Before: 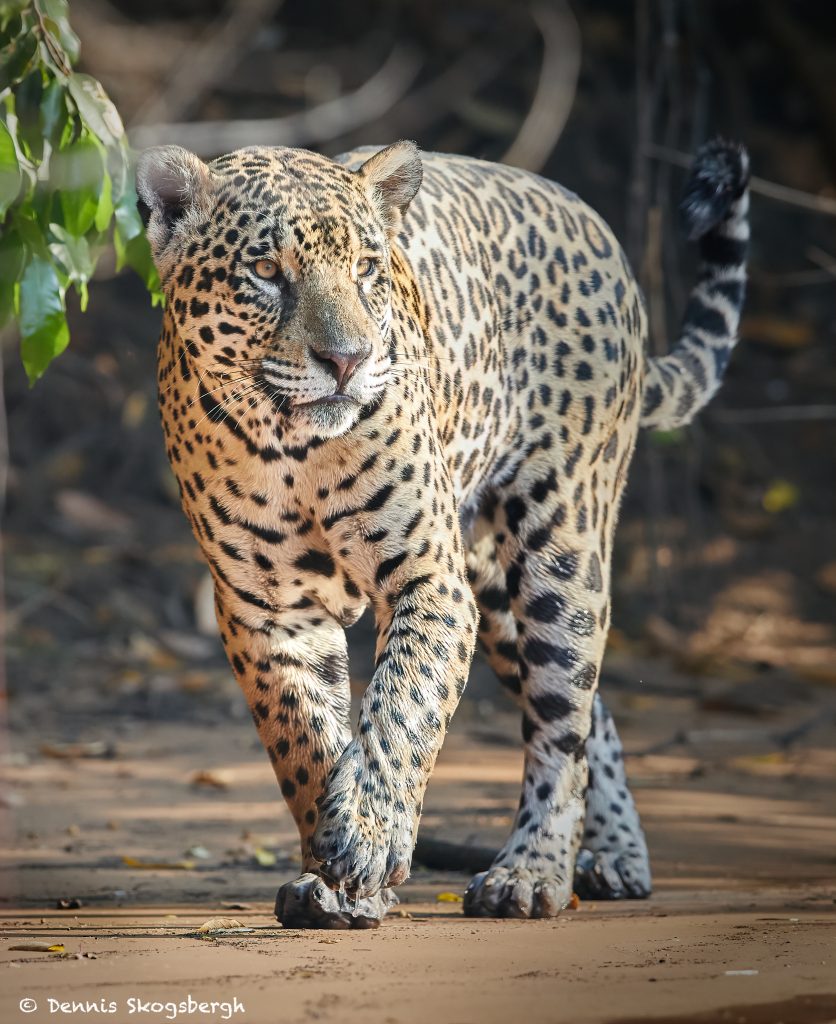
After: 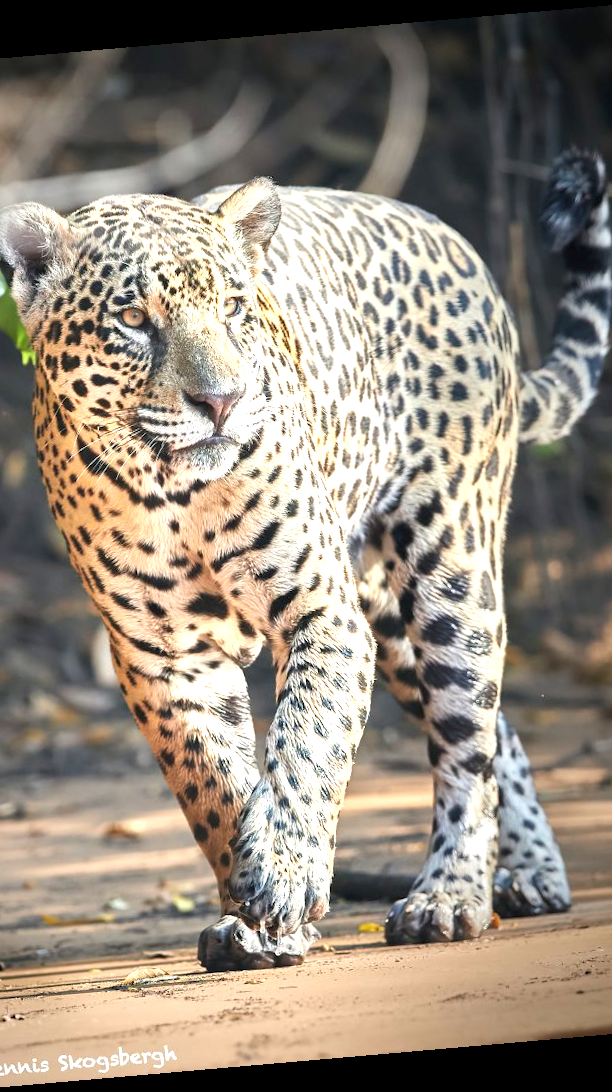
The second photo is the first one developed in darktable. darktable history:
contrast brightness saturation: saturation -0.05
crop: left 16.899%, right 16.556%
rotate and perspective: rotation -4.98°, automatic cropping off
exposure: black level correction 0.001, exposure 0.955 EV, compensate exposure bias true, compensate highlight preservation false
